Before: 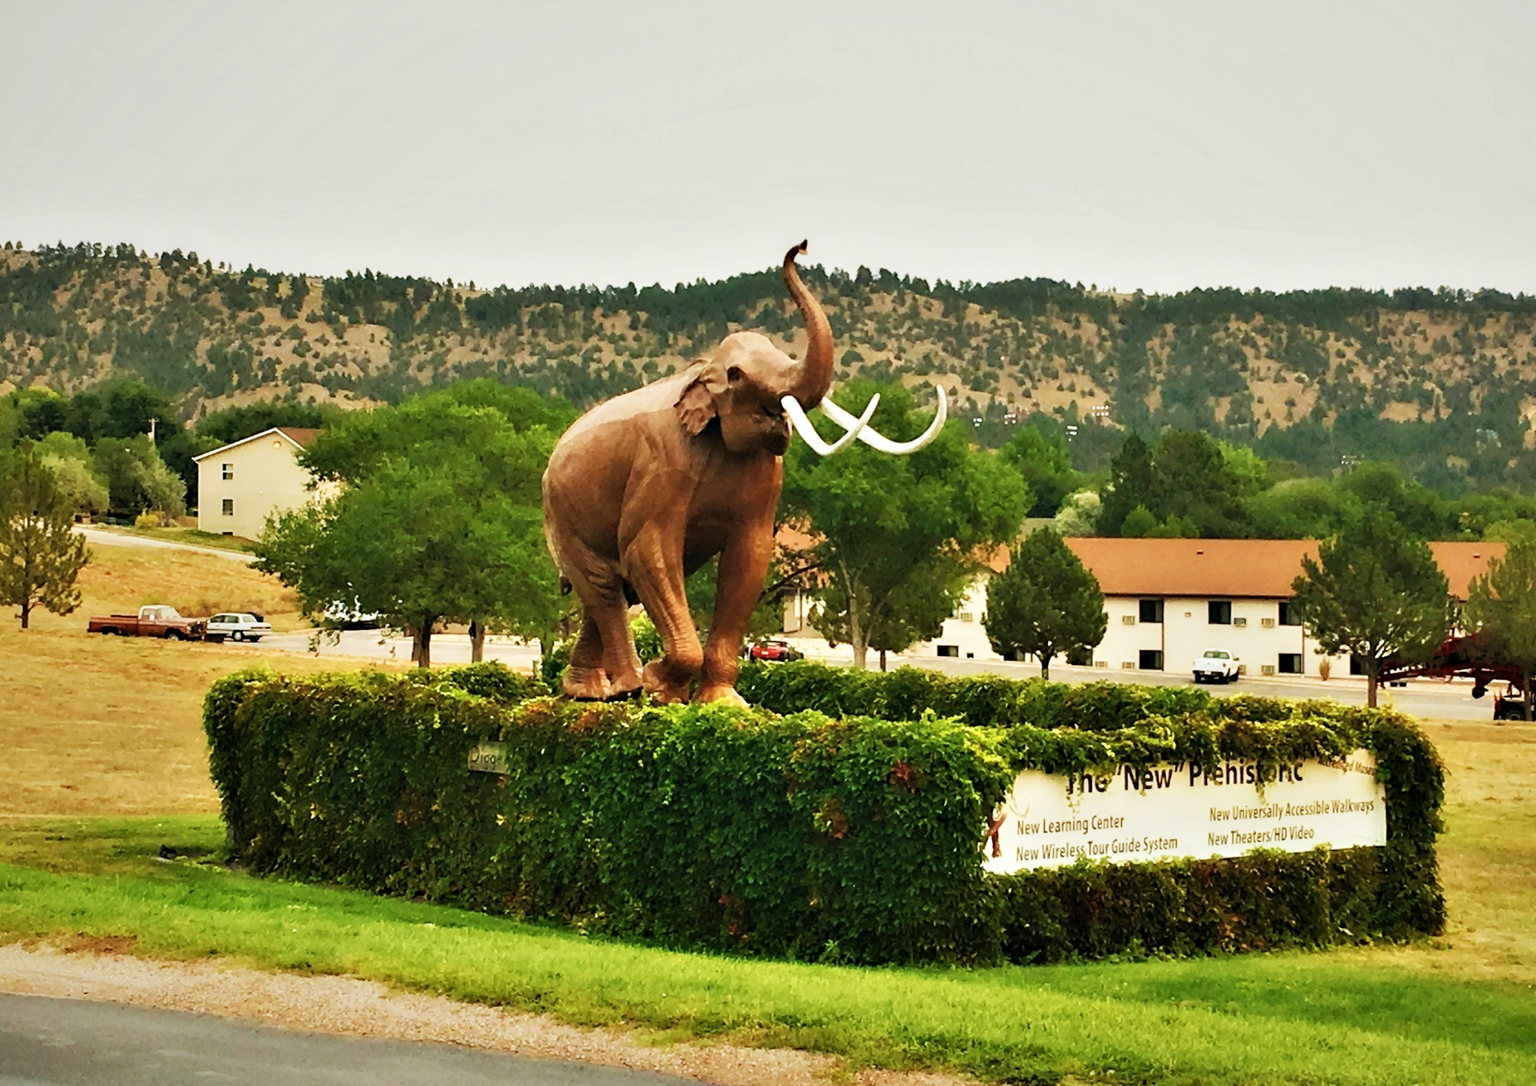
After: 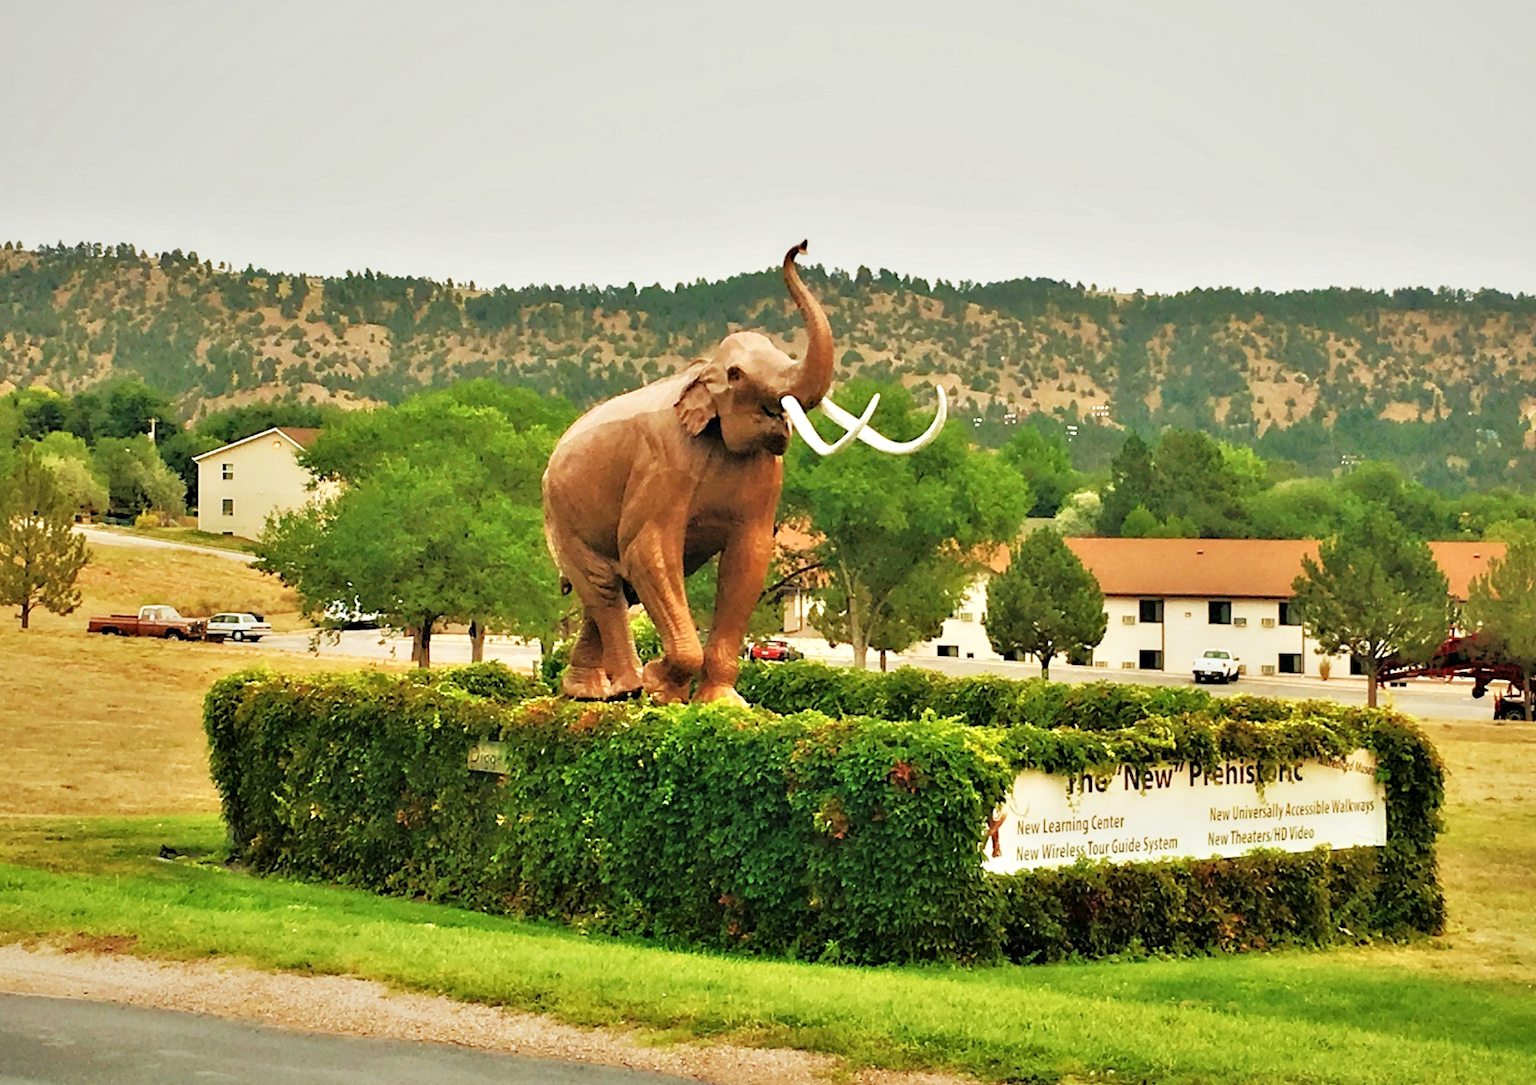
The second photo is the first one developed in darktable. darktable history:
tone equalizer: -7 EV 0.16 EV, -6 EV 0.639 EV, -5 EV 1.19 EV, -4 EV 1.33 EV, -3 EV 1.16 EV, -2 EV 0.6 EV, -1 EV 0.159 EV
